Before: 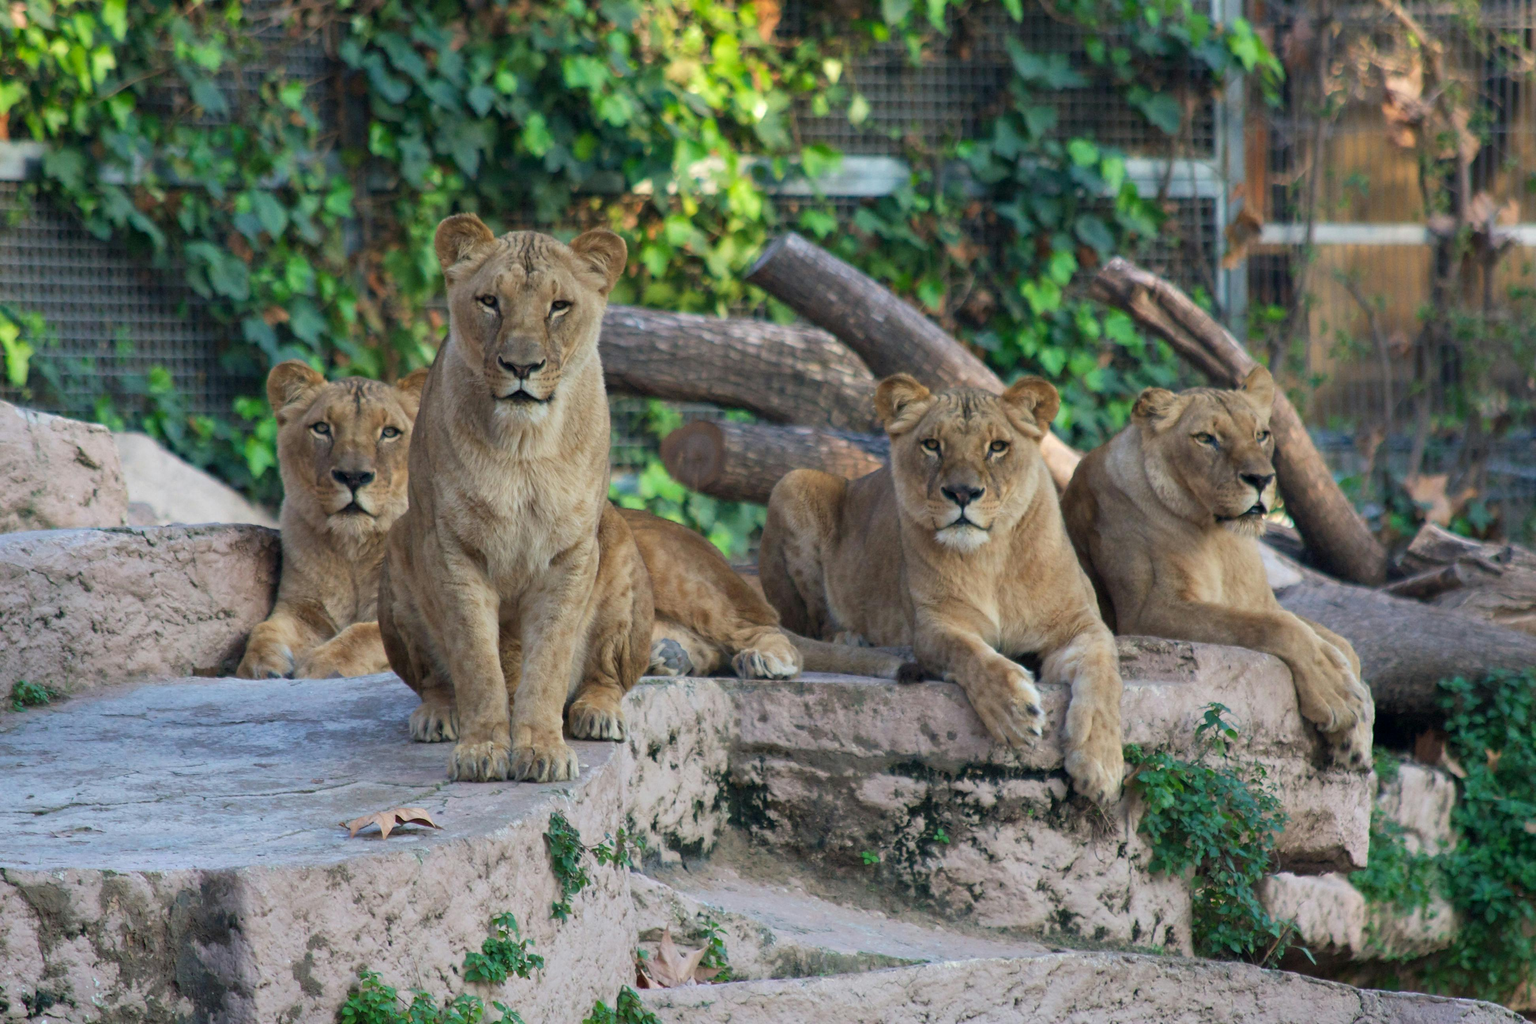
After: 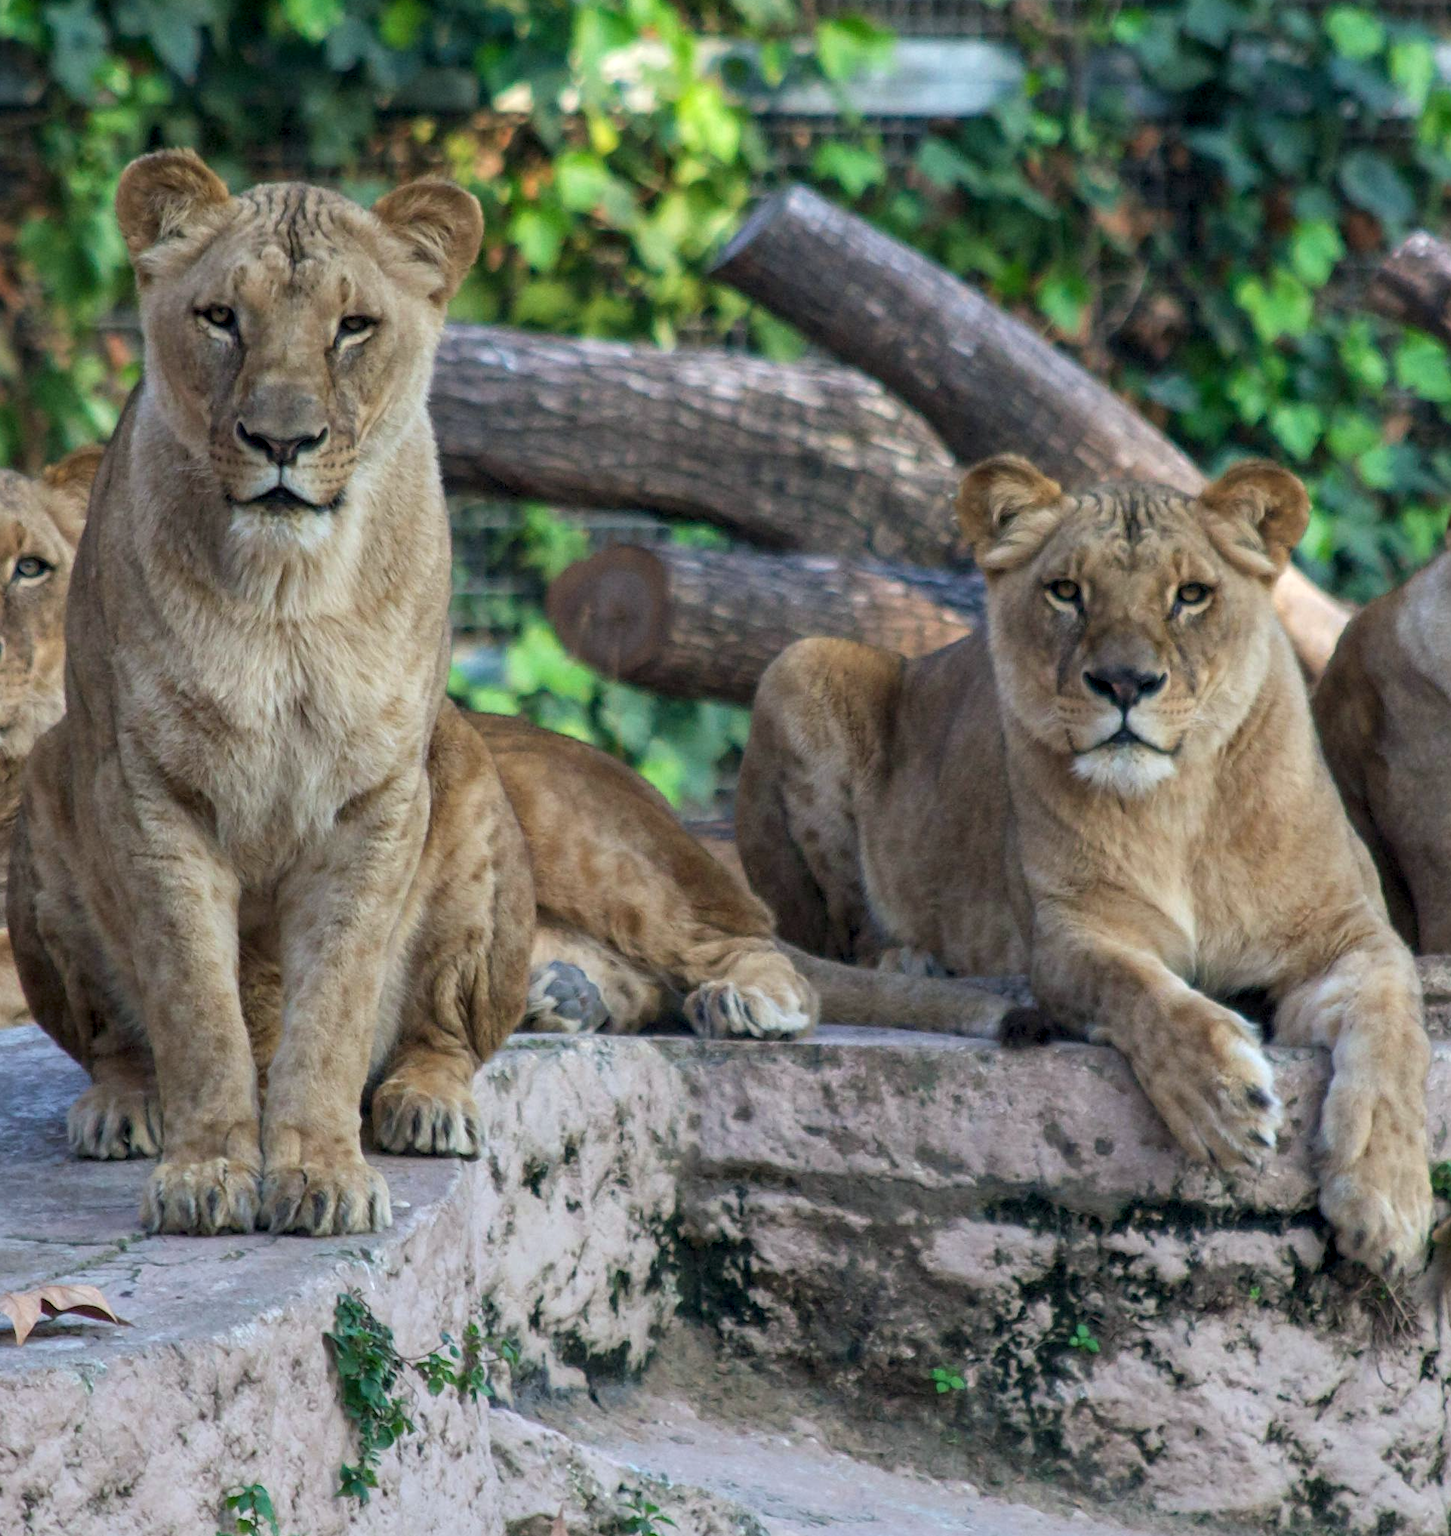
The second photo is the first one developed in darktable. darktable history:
white balance: red 0.976, blue 1.04
crop and rotate: angle 0.02°, left 24.353%, top 13.219%, right 26.156%, bottom 8.224%
local contrast: detail 130%
